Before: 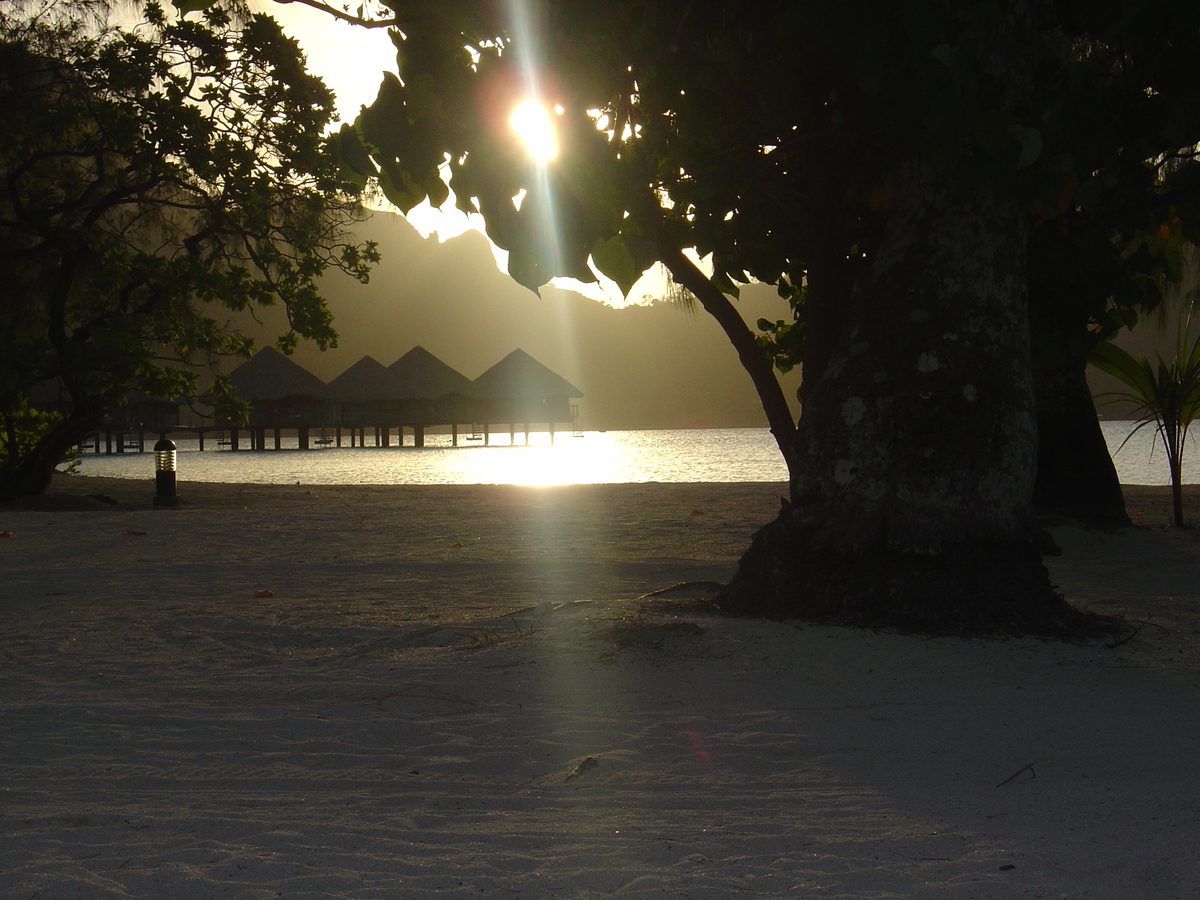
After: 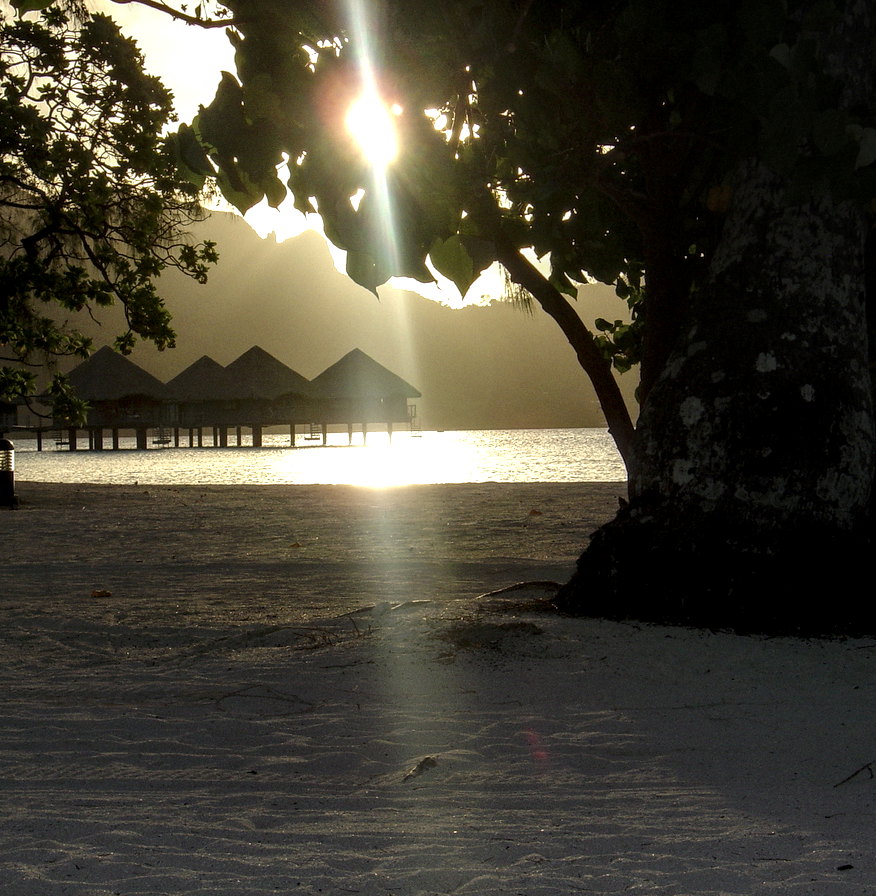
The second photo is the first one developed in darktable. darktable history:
crop: left 13.502%, top 0%, right 13.44%
local contrast: highlights 18%, detail 188%
